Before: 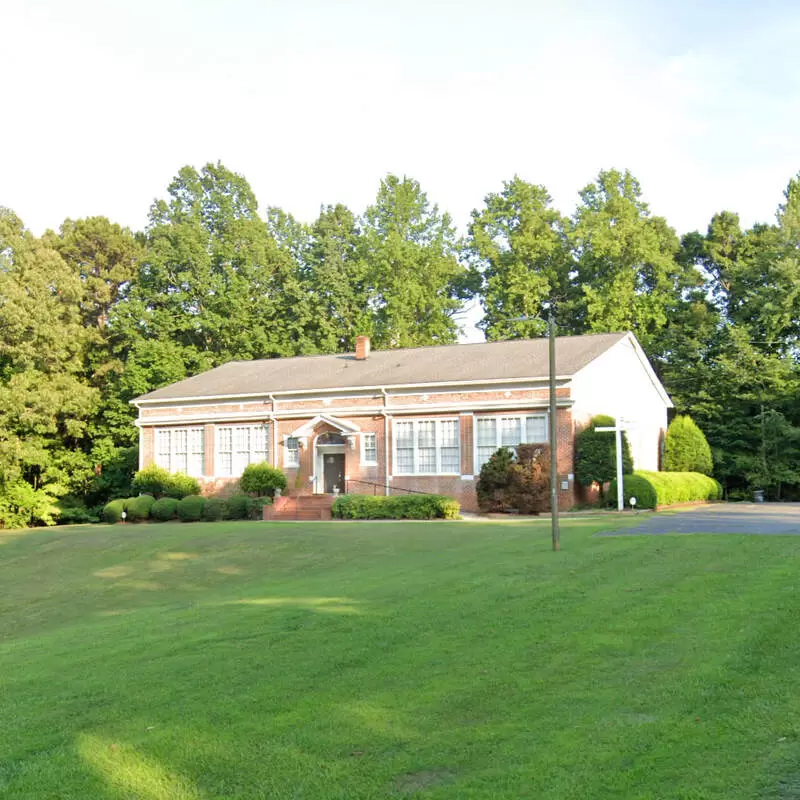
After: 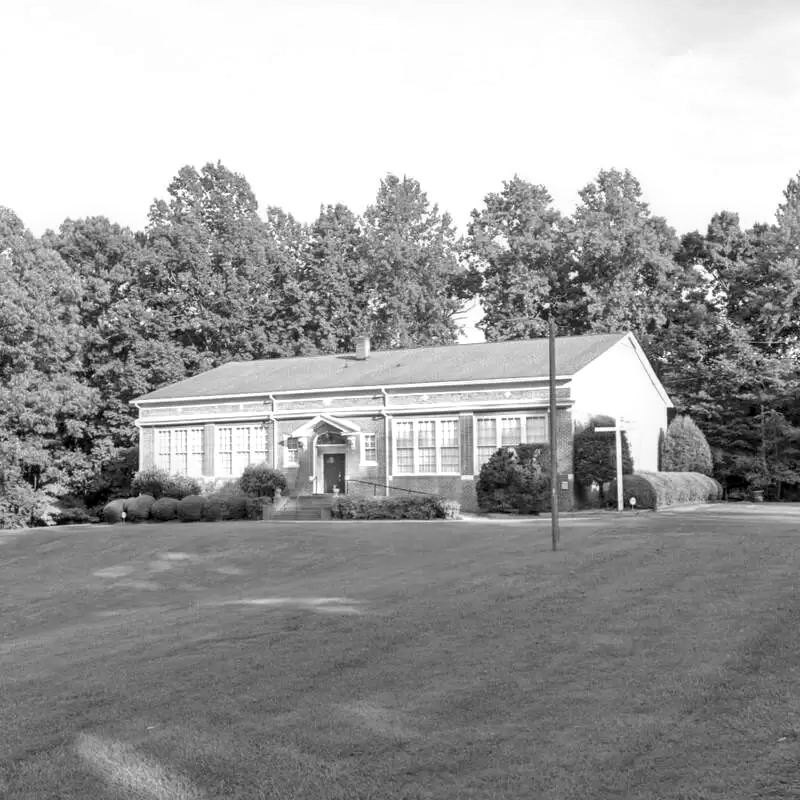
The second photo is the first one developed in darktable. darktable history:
local contrast: detail 130%
monochrome: a -11.7, b 1.62, size 0.5, highlights 0.38
